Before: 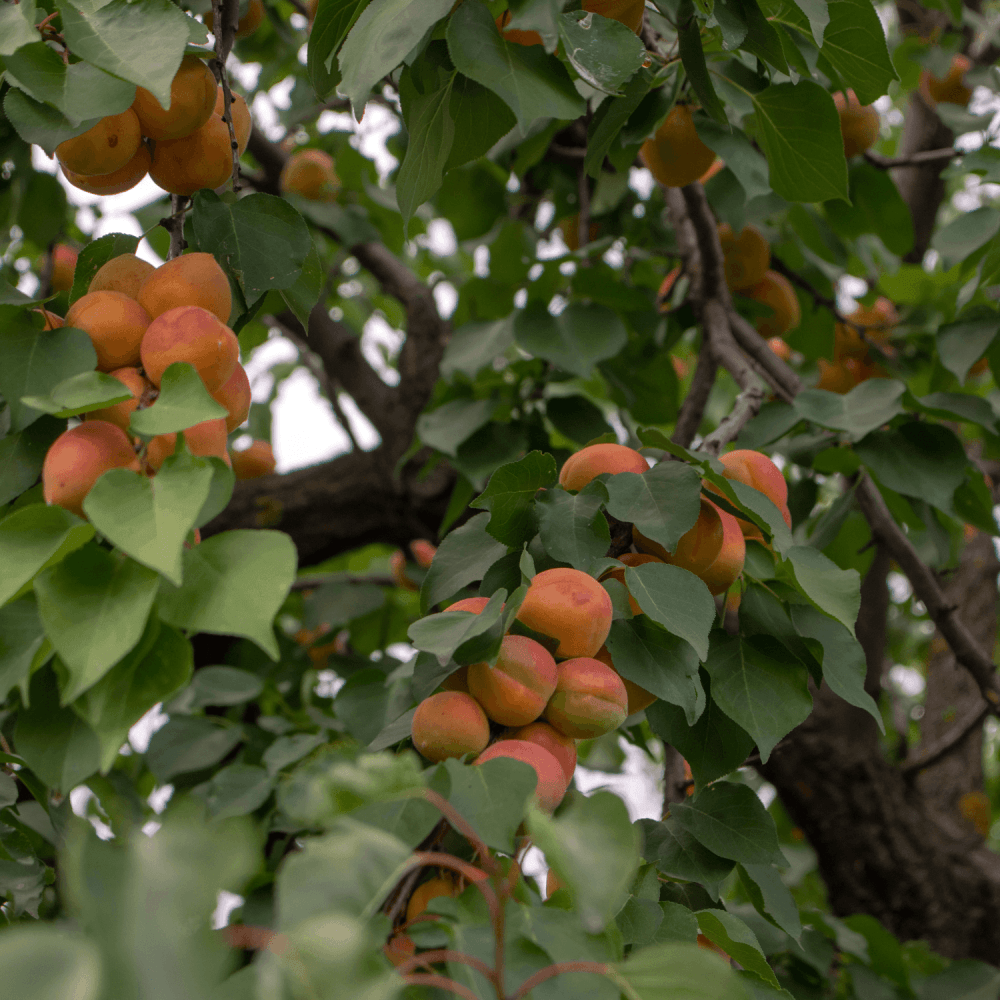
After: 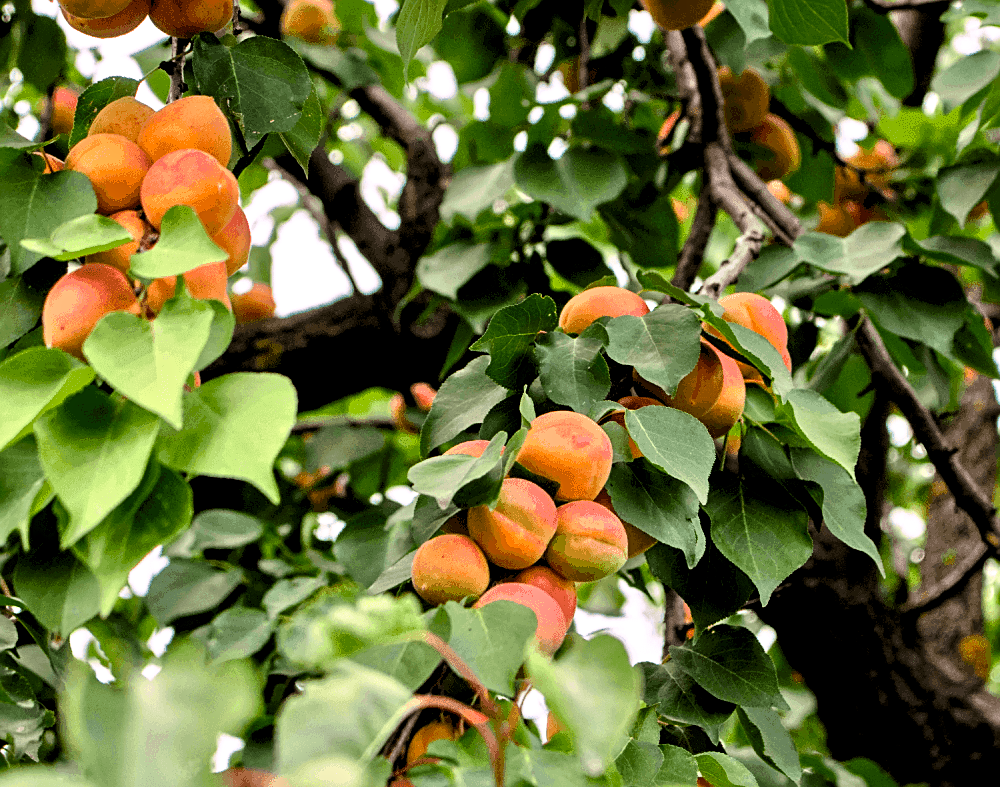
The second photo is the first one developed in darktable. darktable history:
sharpen: on, module defaults
contrast brightness saturation: contrast 0.19, brightness -0.24, saturation 0.11
base curve: curves: ch0 [(0, 0) (0.557, 0.834) (1, 1)]
crop and rotate: top 15.774%, bottom 5.506%
levels: levels [0.073, 0.497, 0.972]
tone equalizer: -7 EV 0.15 EV, -6 EV 0.6 EV, -5 EV 1.15 EV, -4 EV 1.33 EV, -3 EV 1.15 EV, -2 EV 0.6 EV, -1 EV 0.15 EV, mask exposure compensation -0.5 EV
